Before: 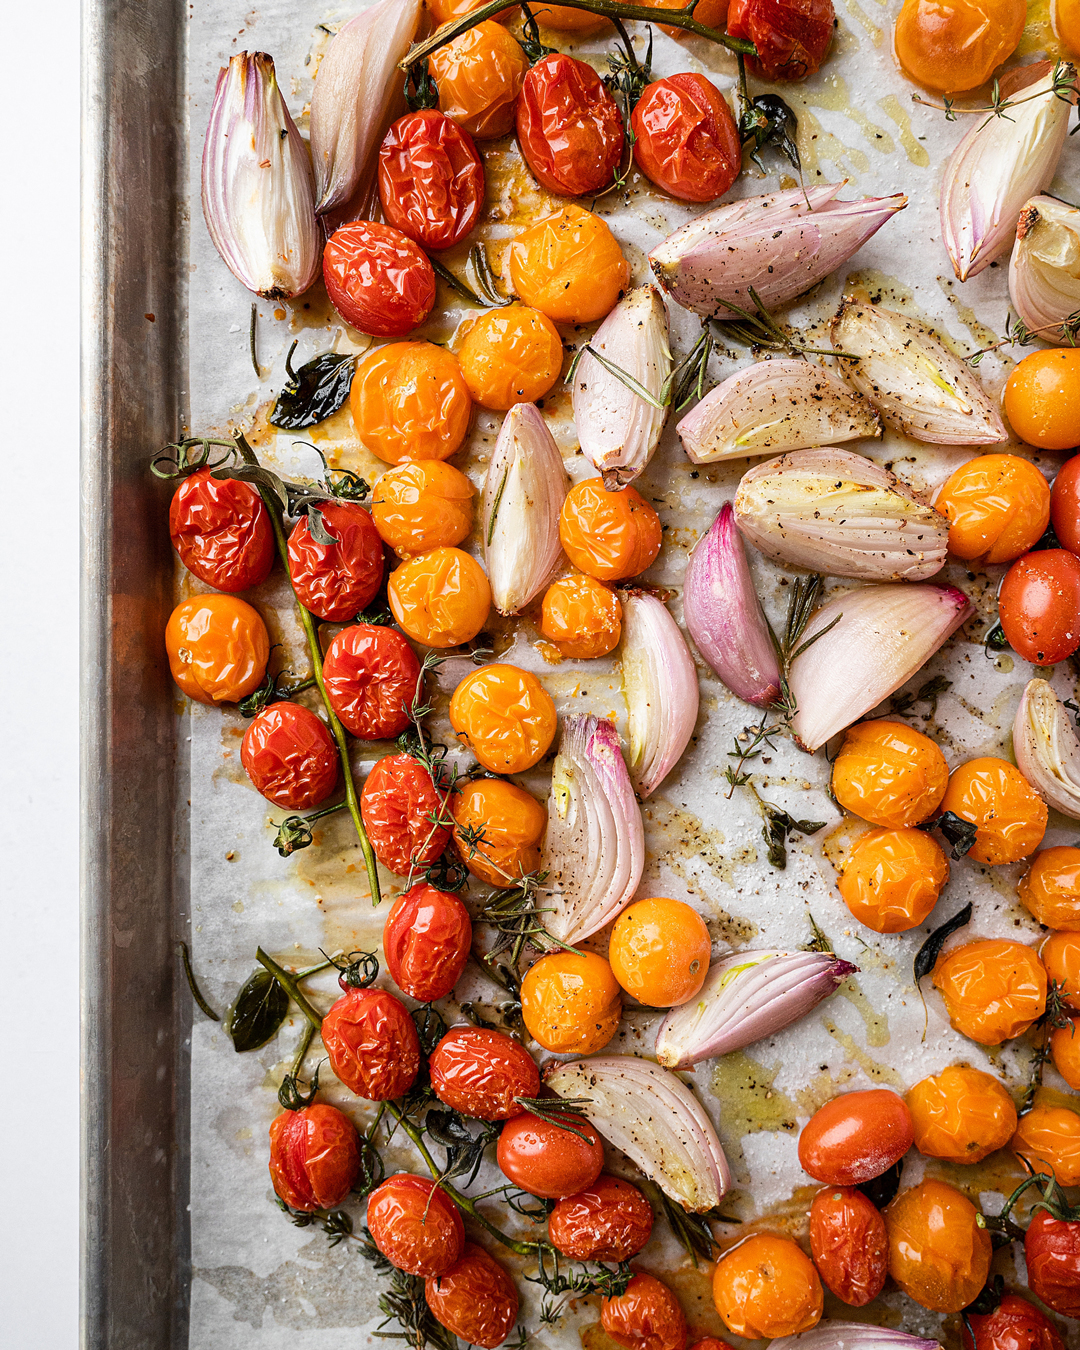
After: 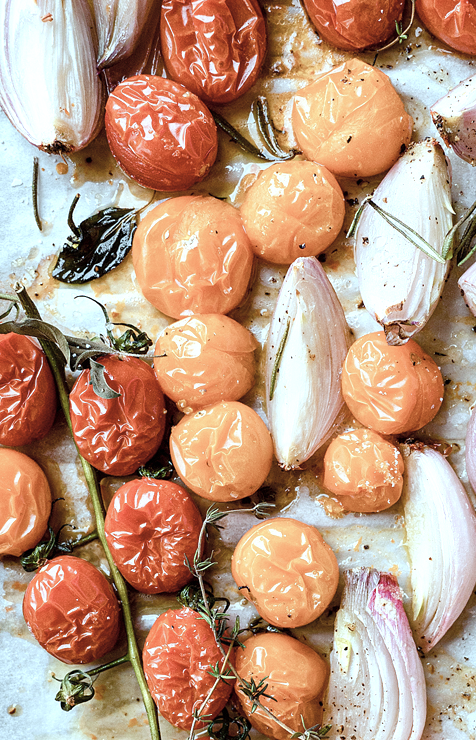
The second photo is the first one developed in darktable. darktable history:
color correction: highlights a* -12.64, highlights b* -18.1, saturation 0.7
crop: left 20.248%, top 10.86%, right 35.675%, bottom 34.321%
color balance rgb: perceptual saturation grading › global saturation 20%, perceptual saturation grading › highlights -50%, perceptual saturation grading › shadows 30%, perceptual brilliance grading › global brilliance 10%, perceptual brilliance grading › shadows 15%
